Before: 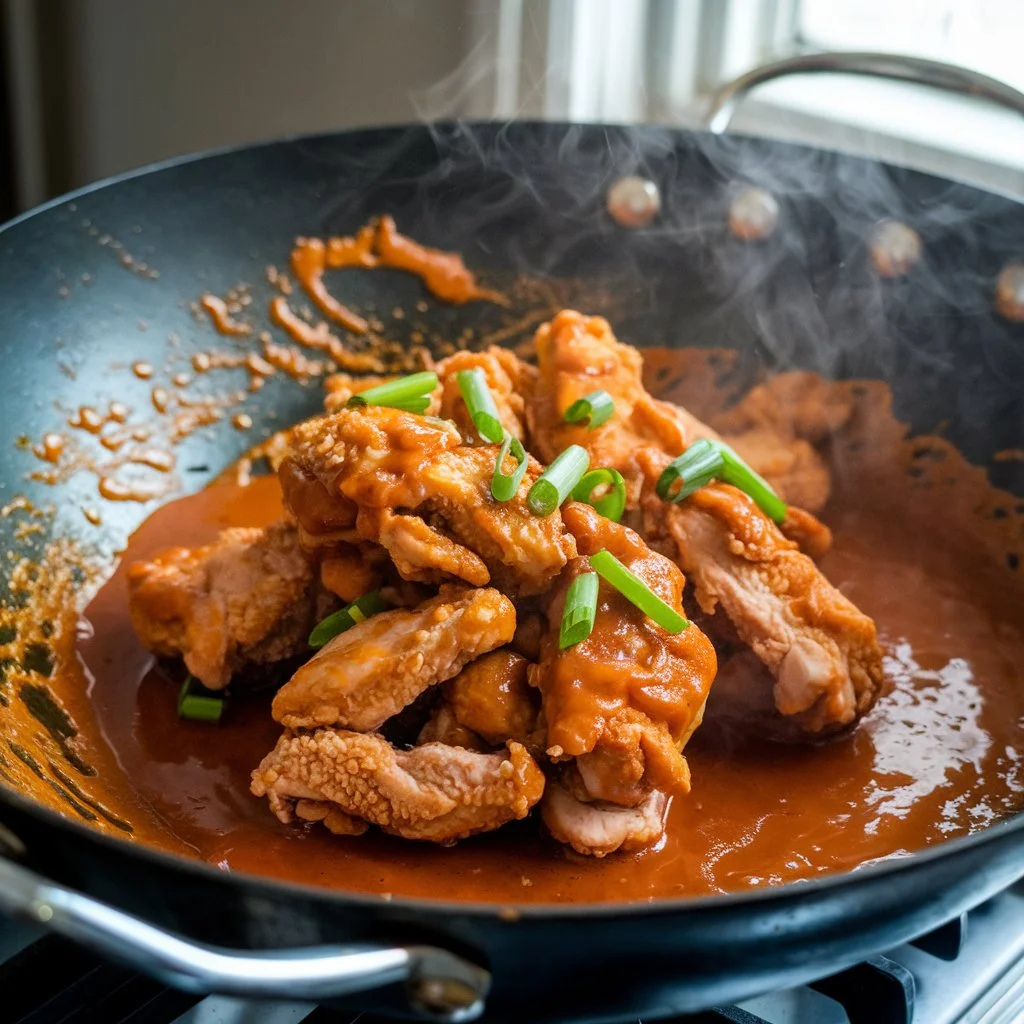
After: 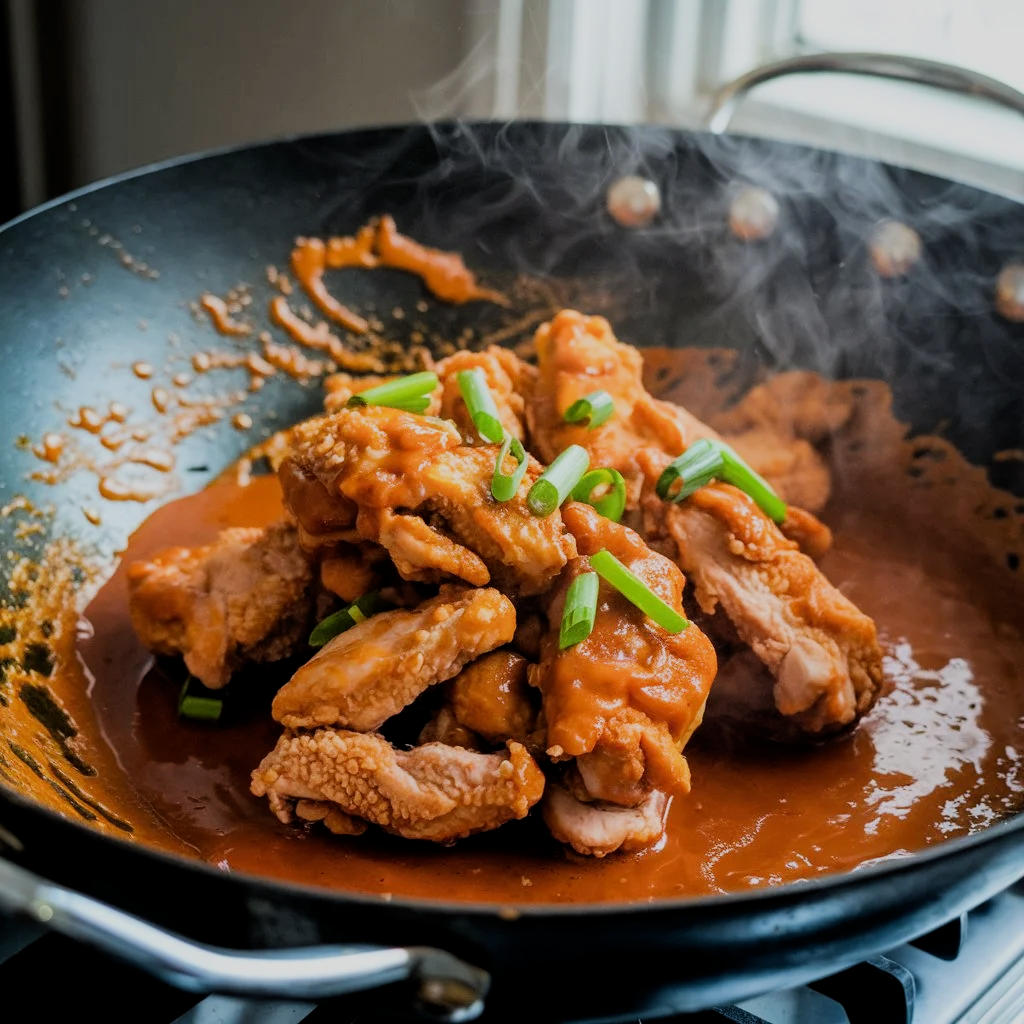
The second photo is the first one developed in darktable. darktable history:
filmic rgb: middle gray luminance 28.86%, black relative exposure -10.32 EV, white relative exposure 5.48 EV, threshold 5.98 EV, target black luminance 0%, hardness 3.97, latitude 2.44%, contrast 1.123, highlights saturation mix 3.59%, shadows ↔ highlights balance 15.78%, enable highlight reconstruction true
